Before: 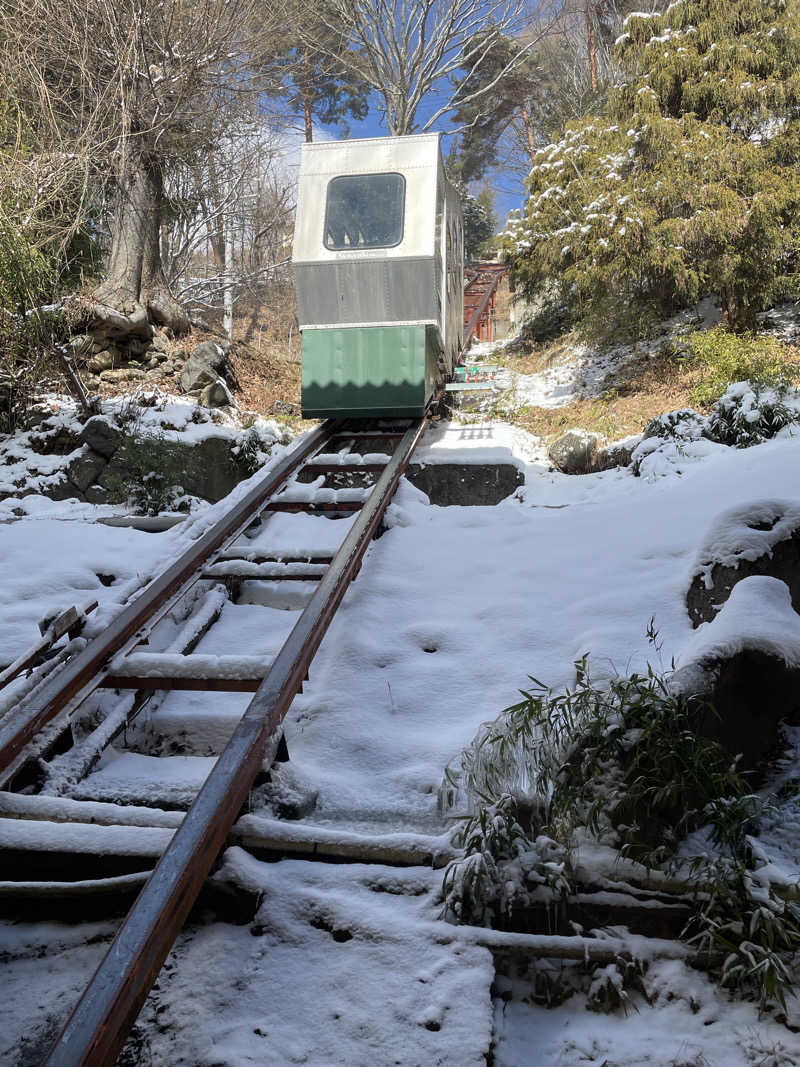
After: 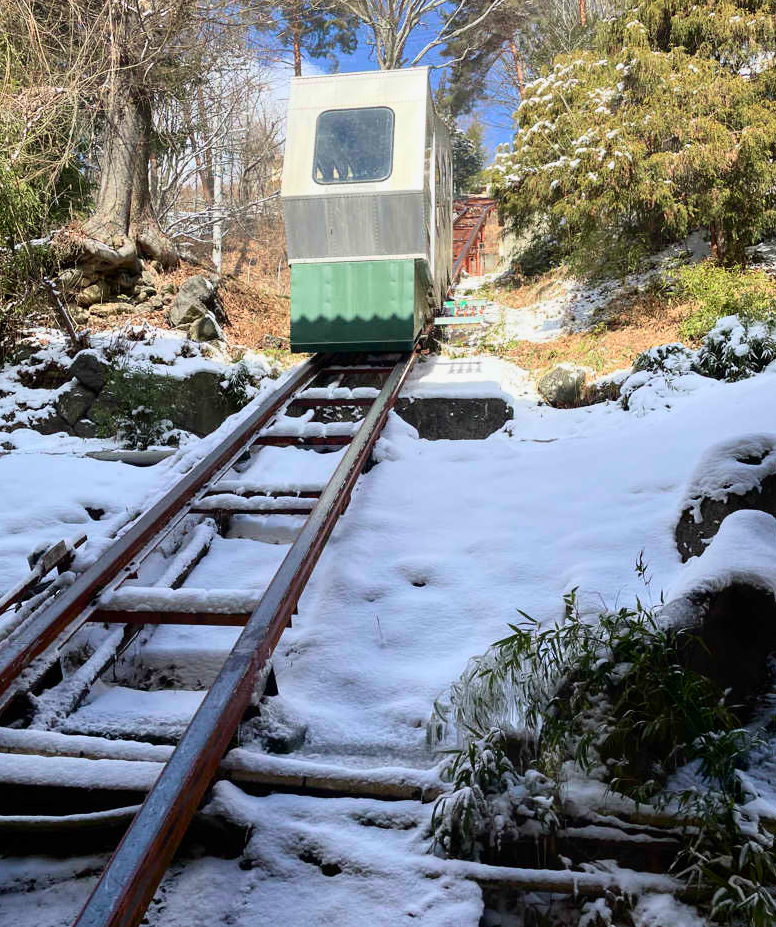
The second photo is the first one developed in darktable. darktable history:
crop: left 1.476%, top 6.196%, right 1.432%, bottom 6.892%
tone curve: curves: ch0 [(0, 0) (0.091, 0.075) (0.409, 0.457) (0.733, 0.82) (0.844, 0.908) (0.909, 0.942) (1, 0.973)]; ch1 [(0, 0) (0.437, 0.404) (0.5, 0.5) (0.529, 0.556) (0.58, 0.606) (0.616, 0.654) (1, 1)]; ch2 [(0, 0) (0.442, 0.415) (0.5, 0.5) (0.535, 0.557) (0.585, 0.62) (1, 1)], color space Lab, independent channels, preserve colors none
